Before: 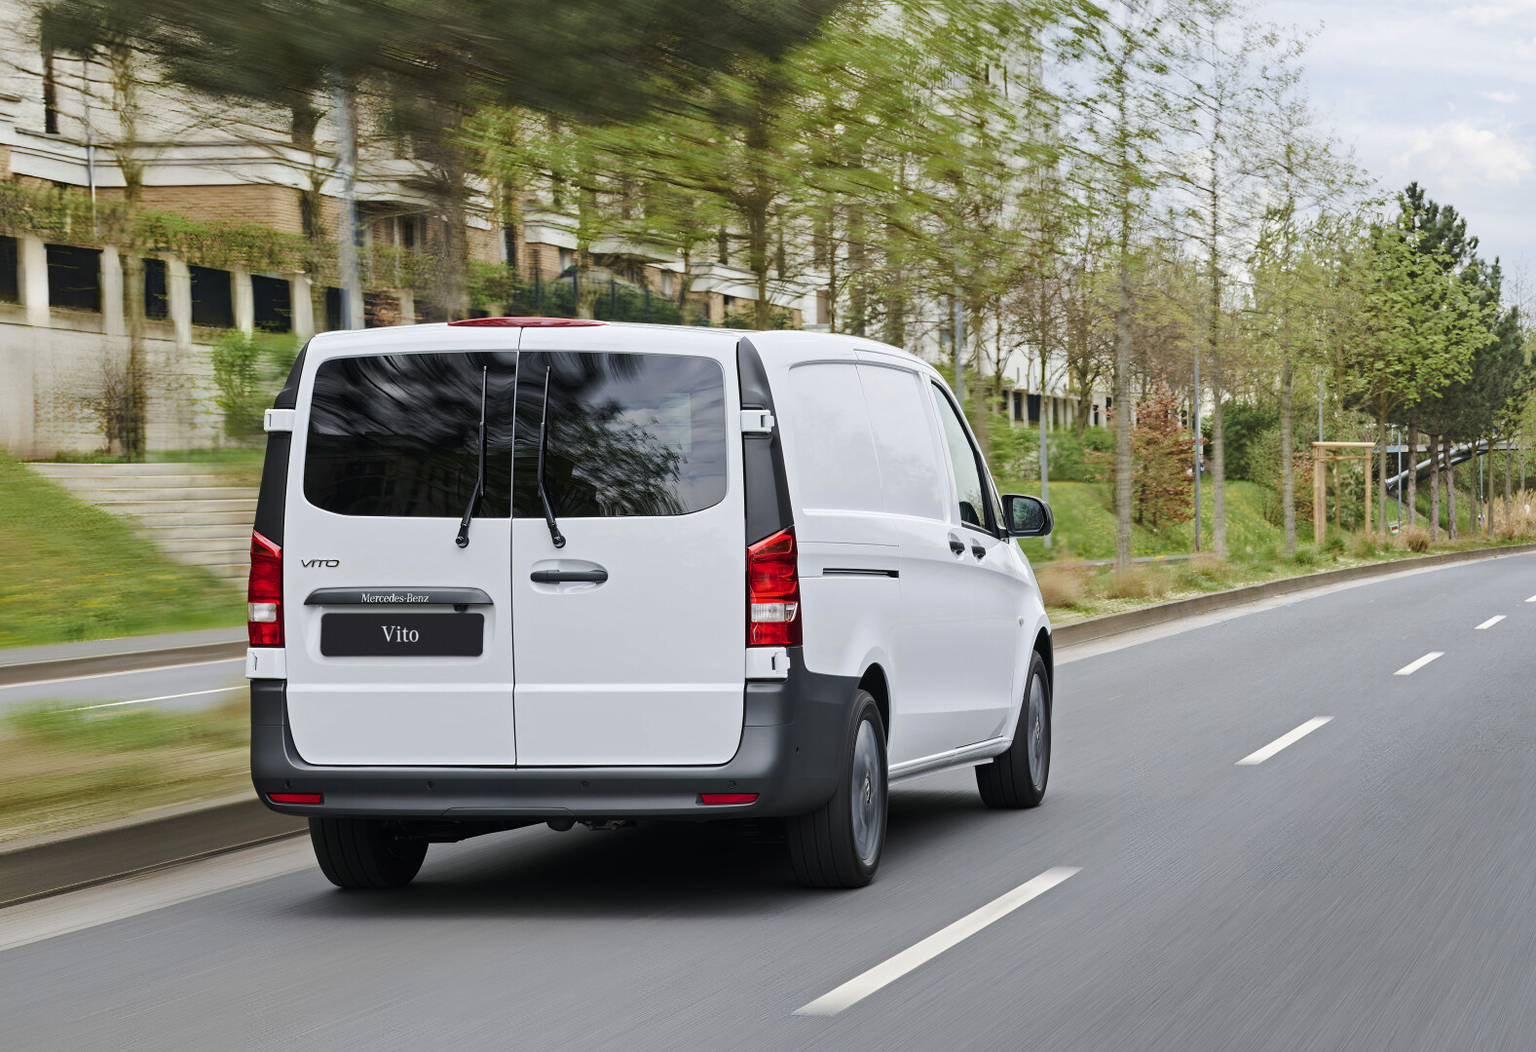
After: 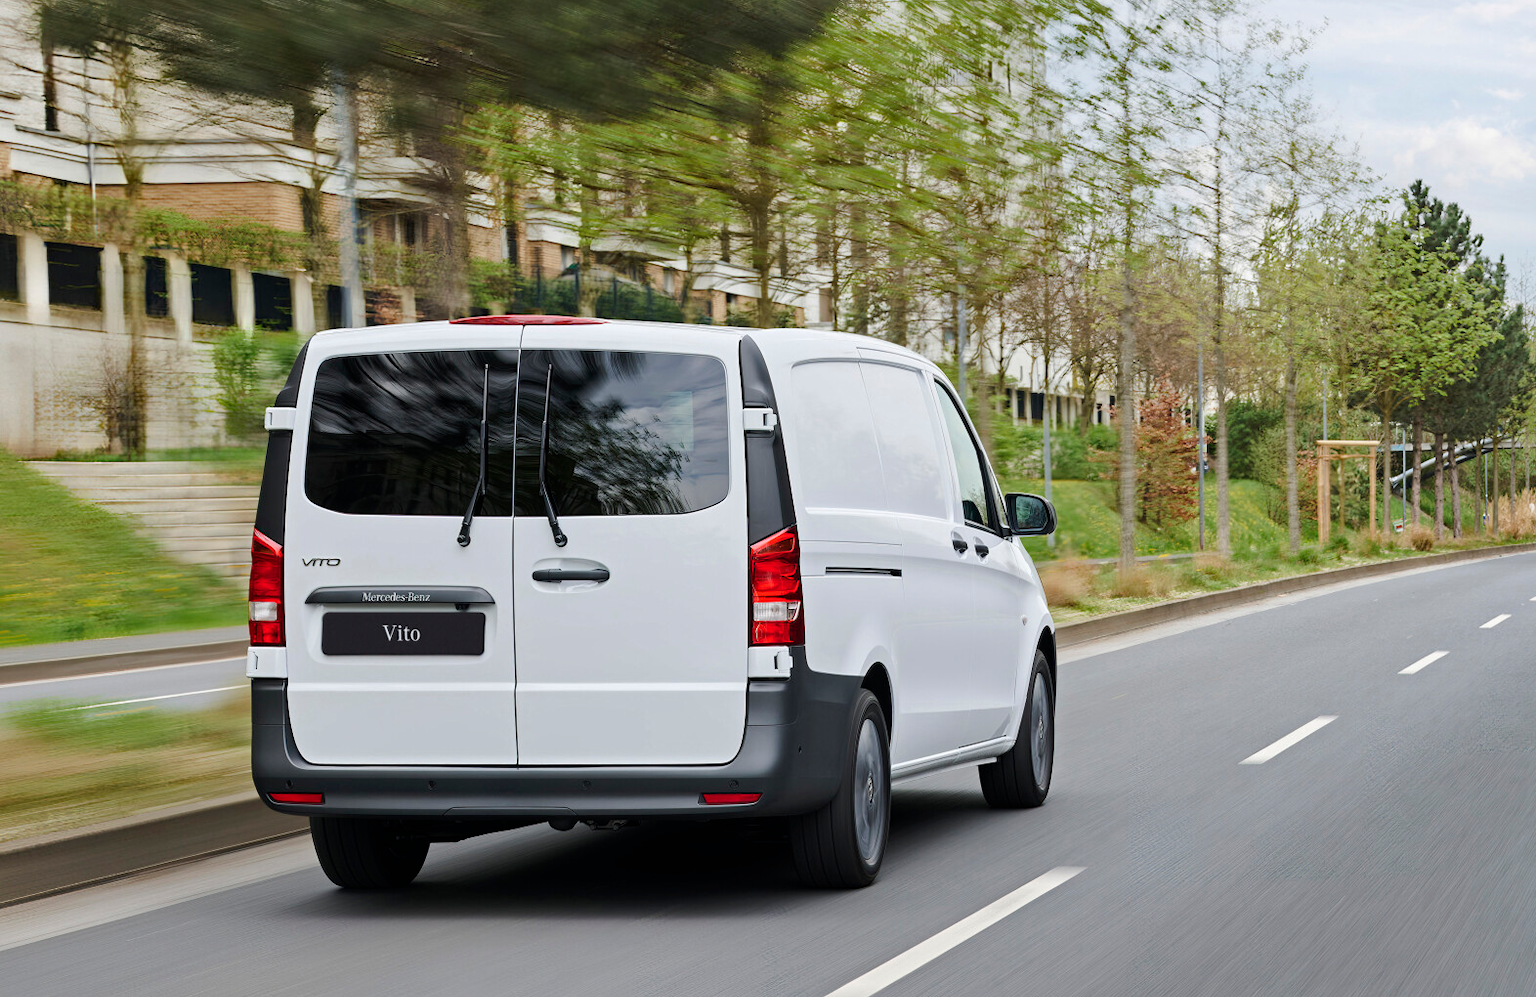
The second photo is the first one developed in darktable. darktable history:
crop: top 0.369%, right 0.26%, bottom 5.022%
